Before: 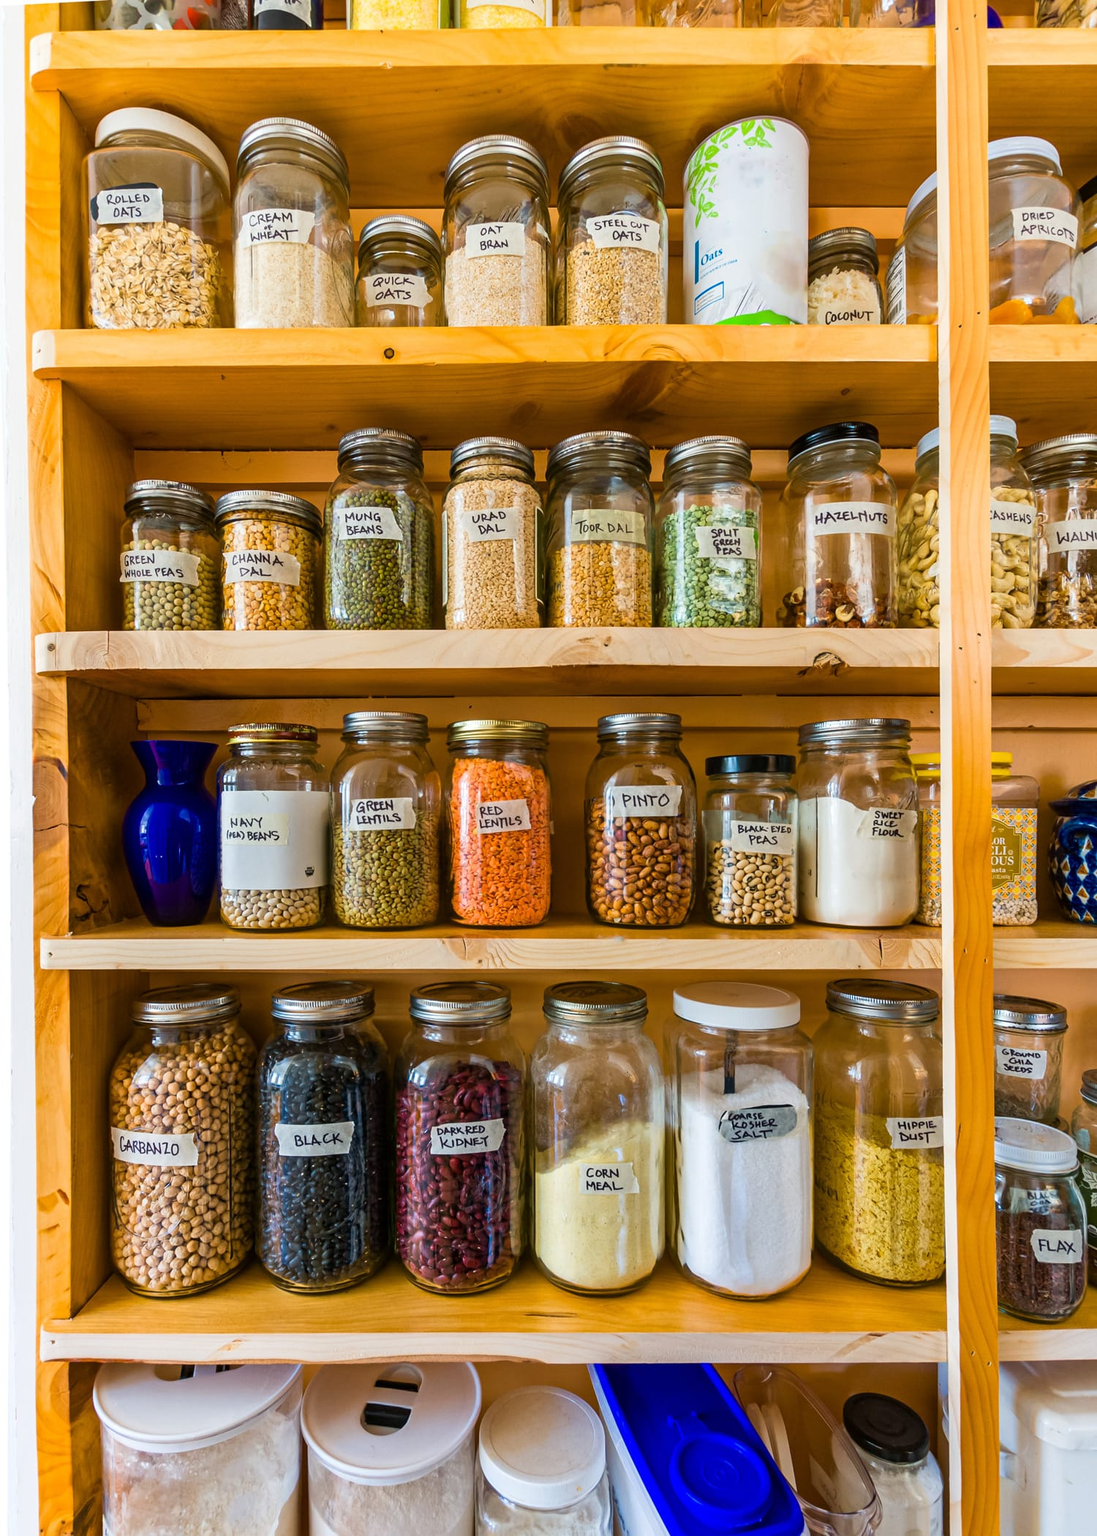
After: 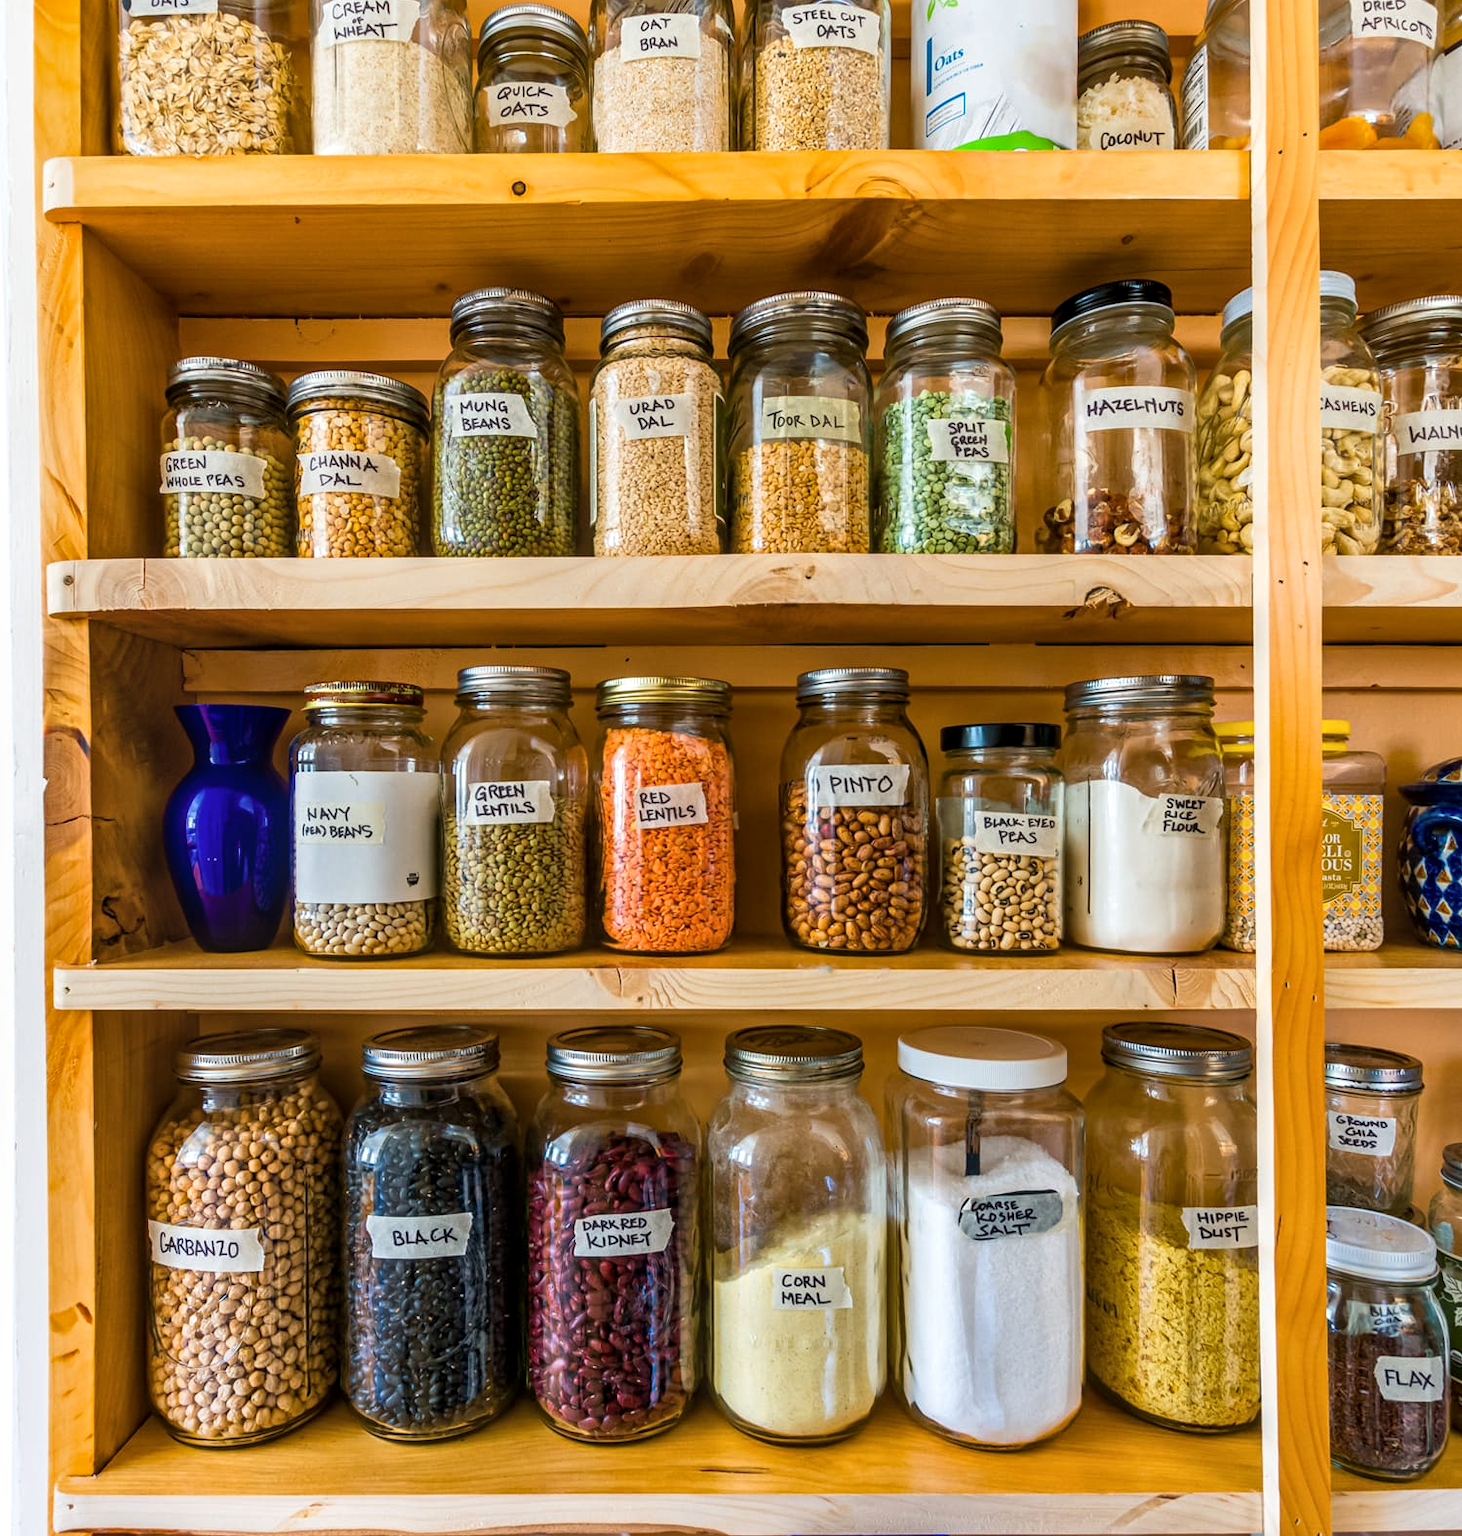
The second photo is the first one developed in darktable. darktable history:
local contrast: on, module defaults
crop: top 13.819%, bottom 11.169%
exposure: compensate highlight preservation false
tone equalizer: on, module defaults
